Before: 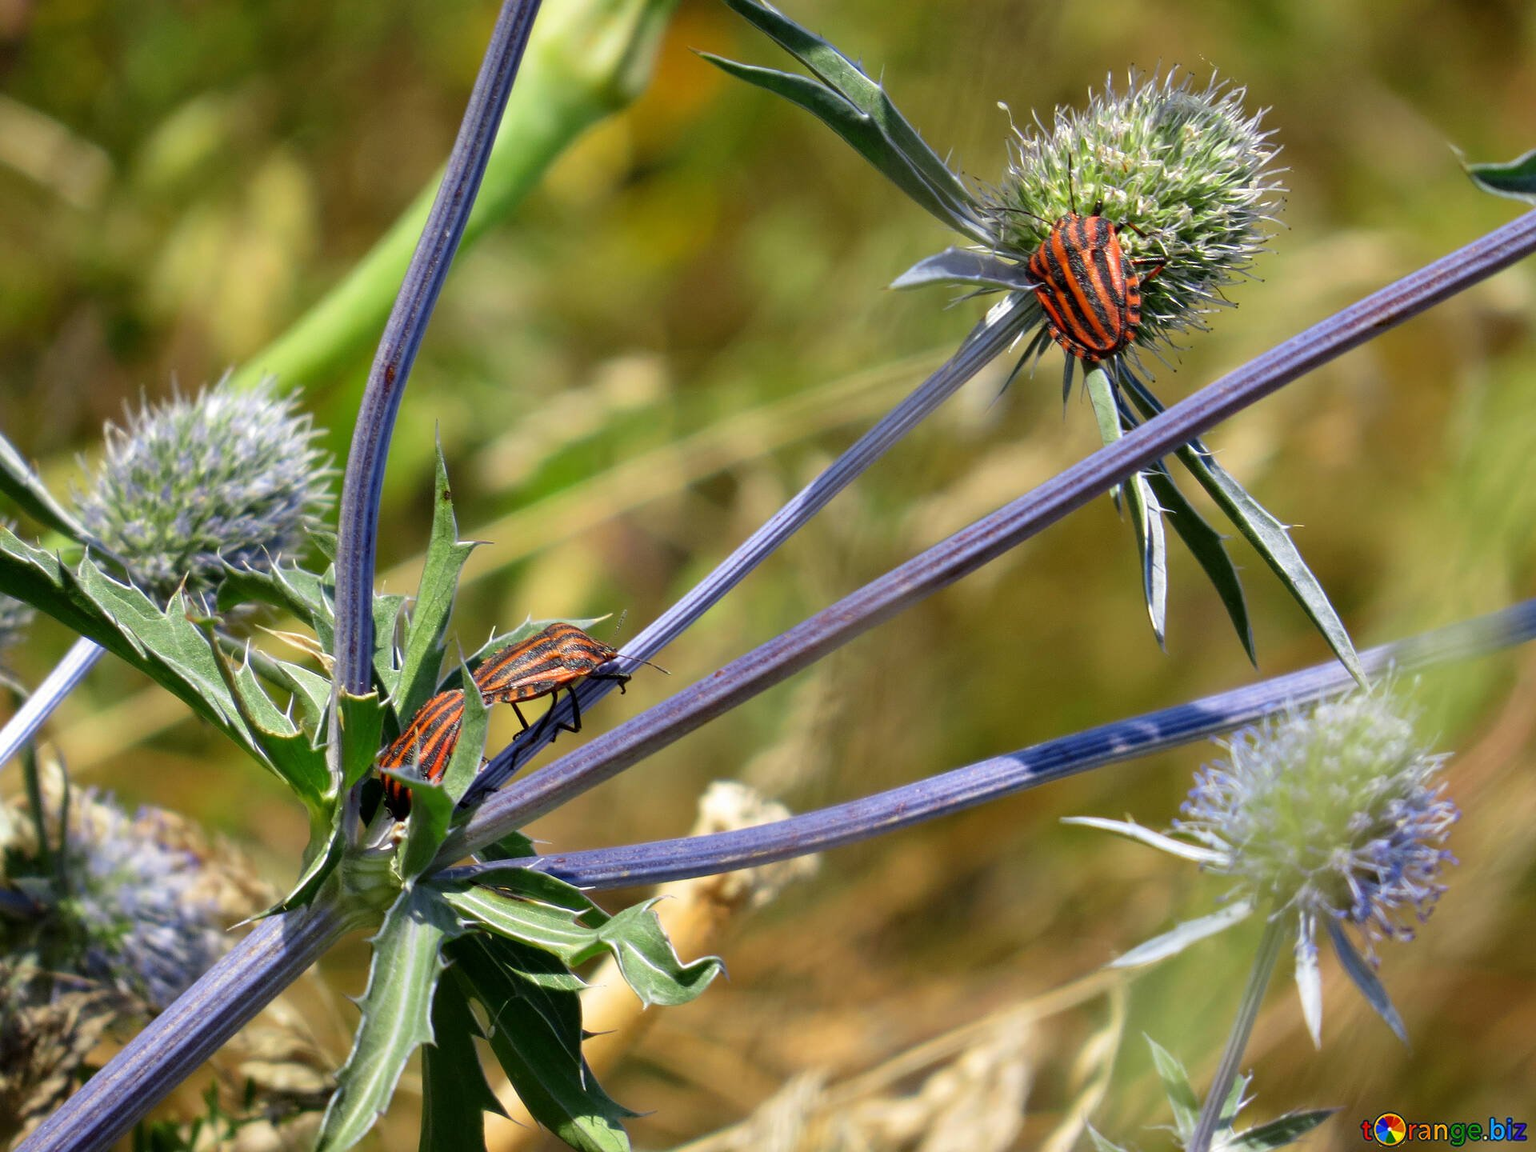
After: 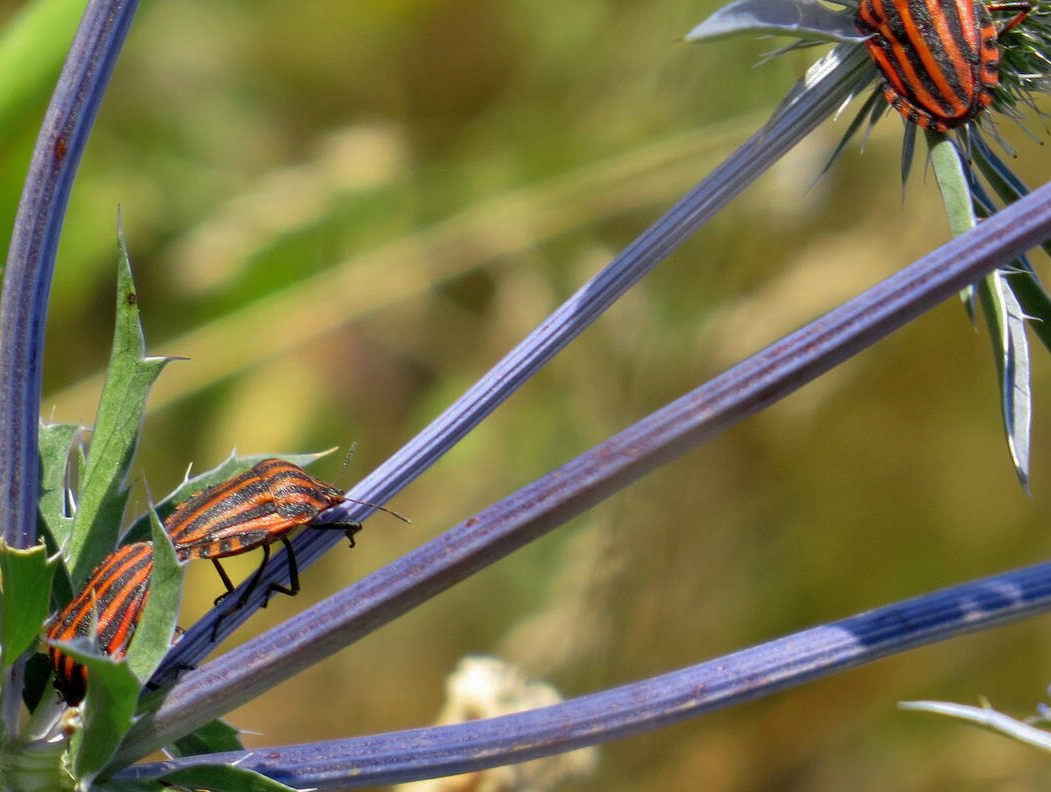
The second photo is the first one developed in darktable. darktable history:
base curve: curves: ch0 [(0, 0) (0.303, 0.277) (1, 1)], preserve colors none
crop and rotate: left 22.246%, top 22.28%, right 22.994%, bottom 22.689%
shadows and highlights: on, module defaults
